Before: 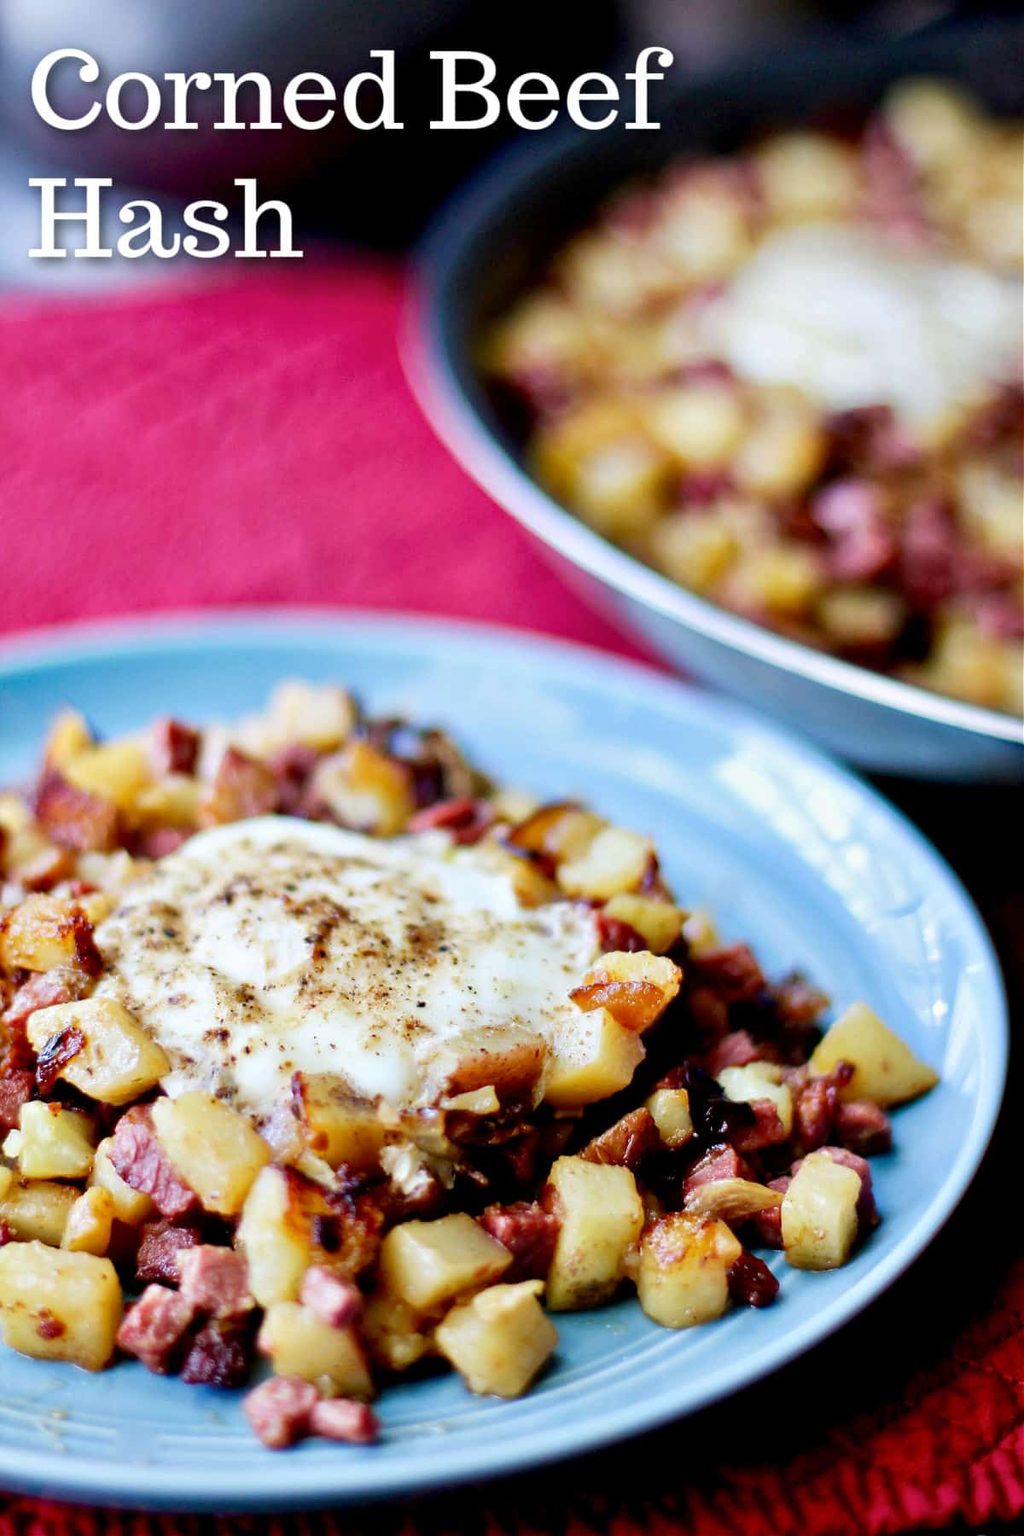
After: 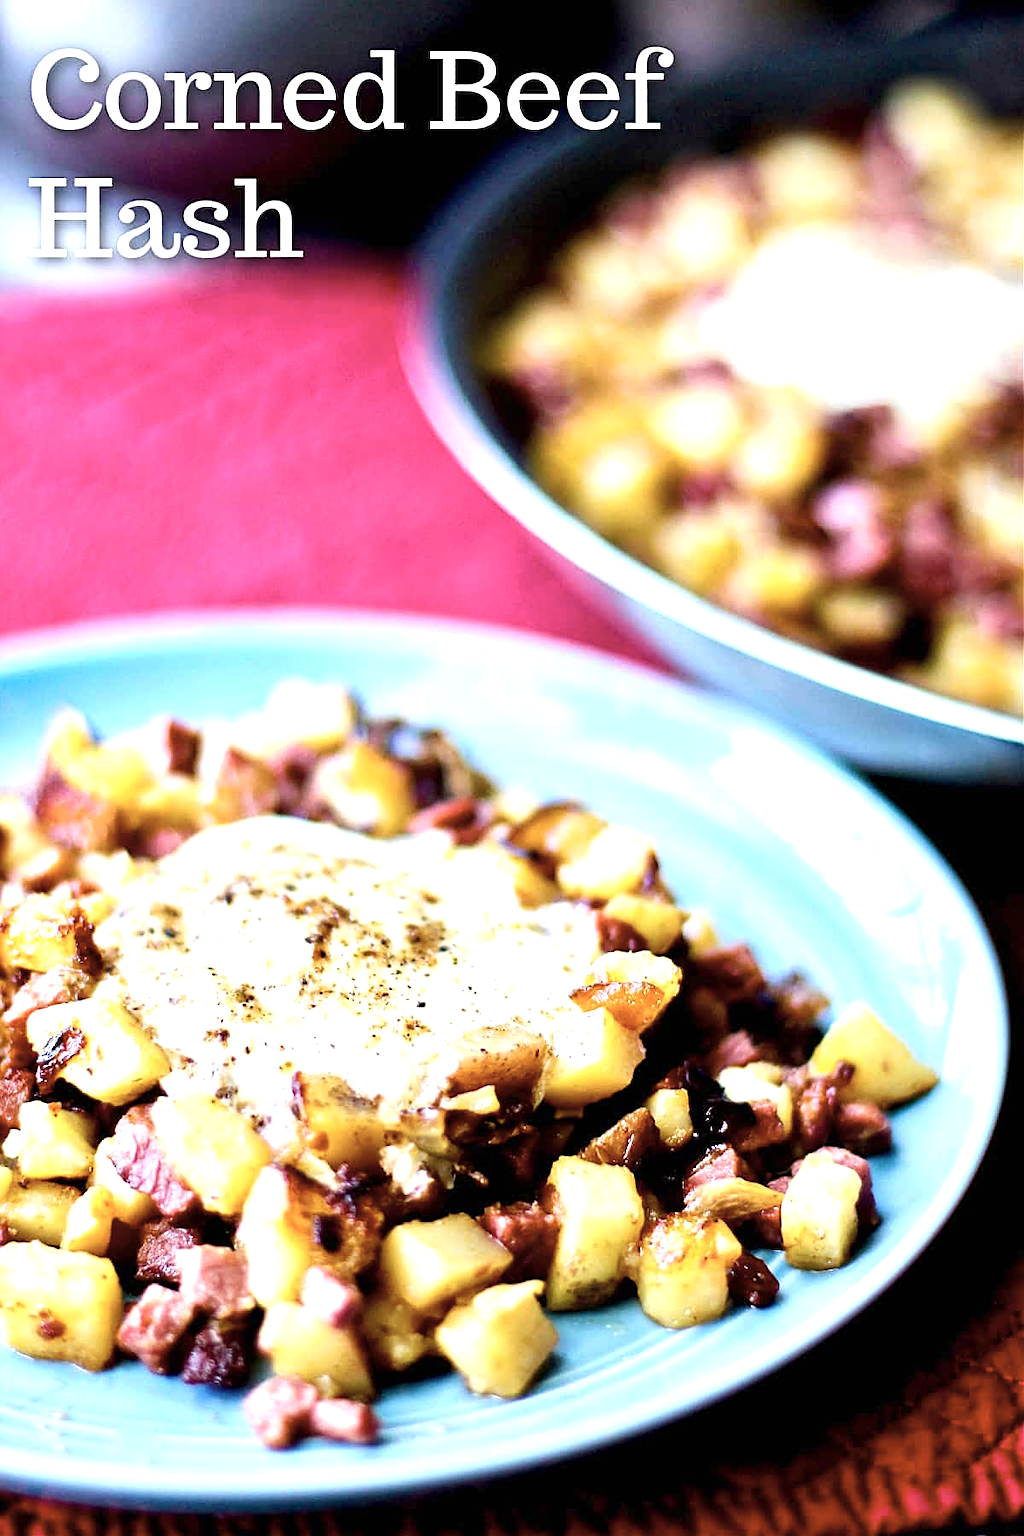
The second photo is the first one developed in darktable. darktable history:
sharpen: on, module defaults
color balance rgb: power › hue 328.61°, linear chroma grading › global chroma 14.339%, perceptual saturation grading › global saturation 25.222%
contrast brightness saturation: contrast 0.104, saturation -0.366
exposure: black level correction 0, exposure 1.001 EV, compensate highlight preservation false
tone equalizer: on, module defaults
color correction: highlights b* 0.065
